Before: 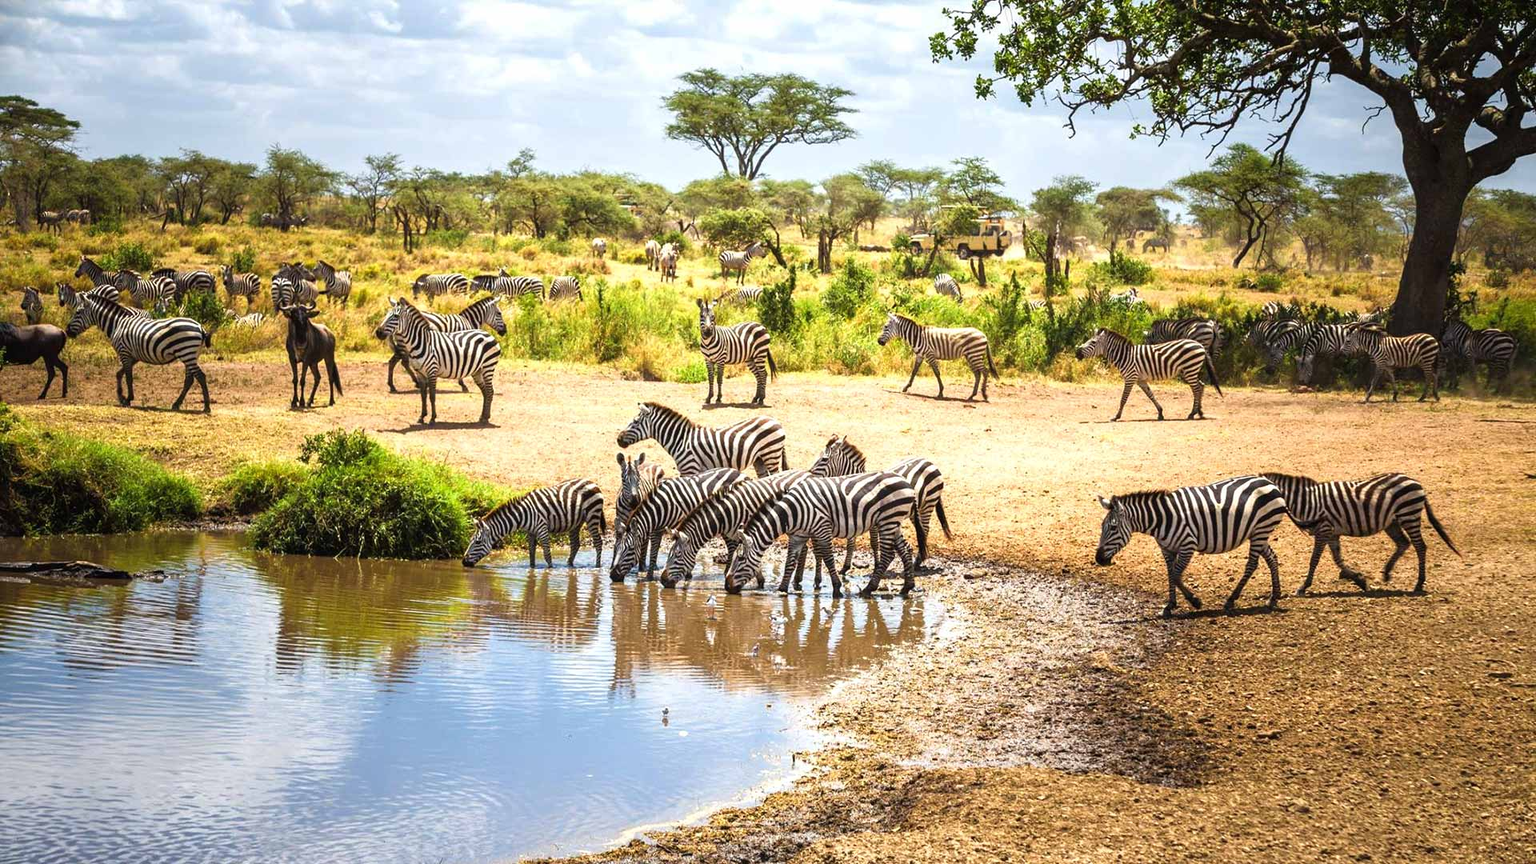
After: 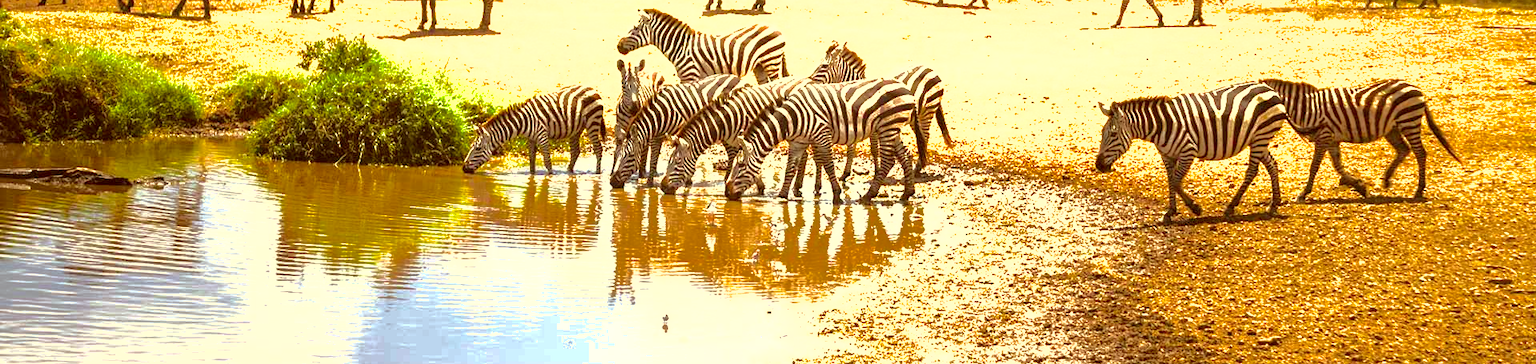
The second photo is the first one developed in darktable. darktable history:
shadows and highlights: shadows 39.36, highlights -59.75
exposure: exposure 0.991 EV, compensate exposure bias true, compensate highlight preservation false
color correction: highlights a* 1.17, highlights b* 23.88, shadows a* 15.49, shadows b* 24.74
crop: top 45.643%, bottom 12.122%
